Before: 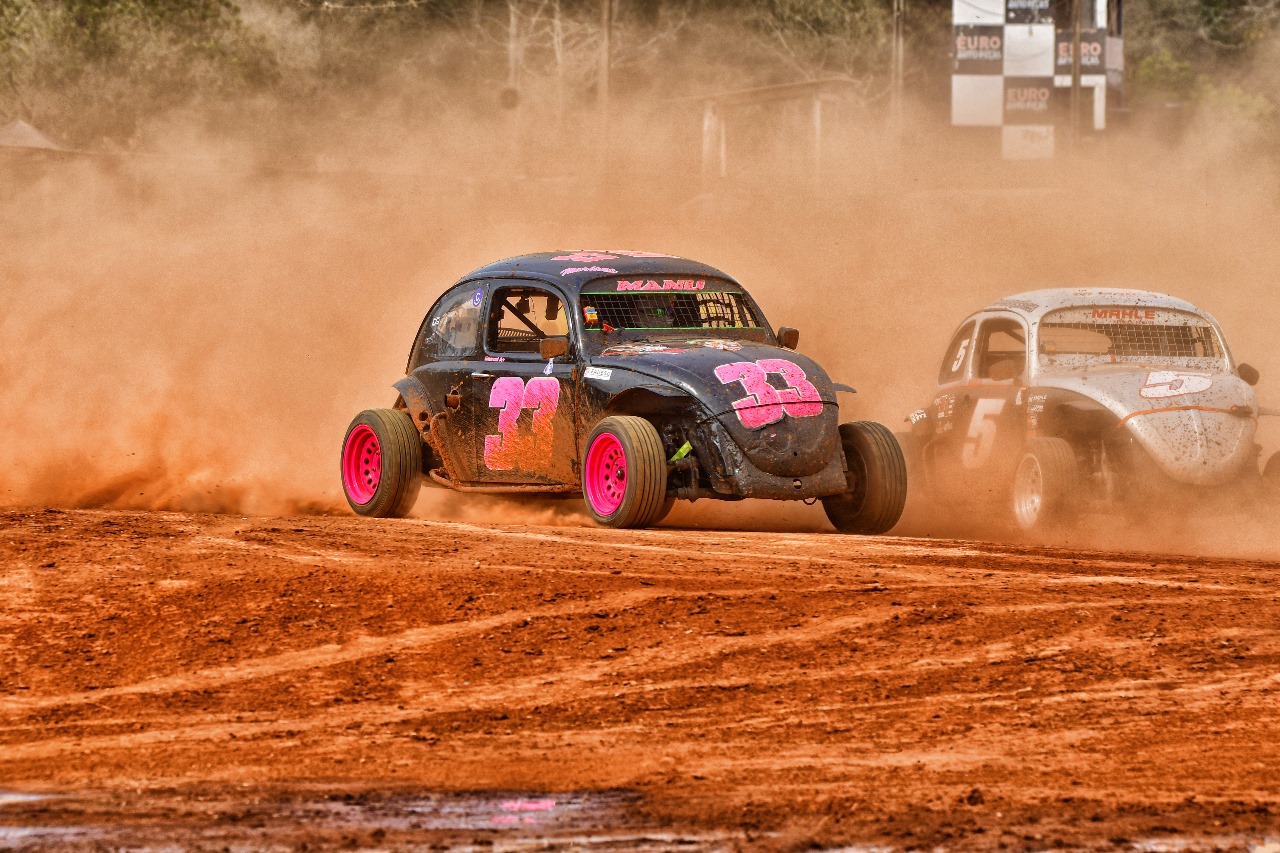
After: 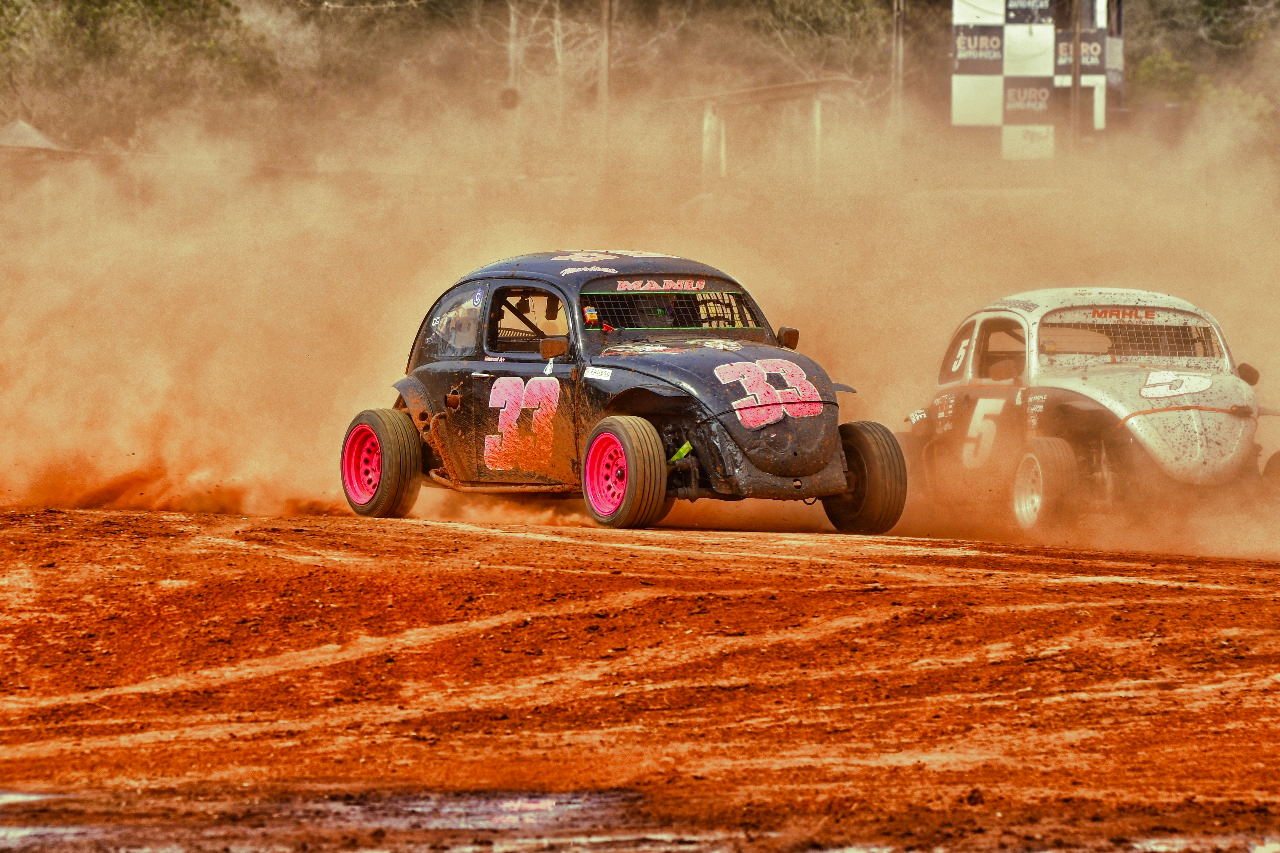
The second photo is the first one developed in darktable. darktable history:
vibrance: vibrance 78%
white balance: red 0.983, blue 1.036
split-toning: shadows › hue 290.82°, shadows › saturation 0.34, highlights › saturation 0.38, balance 0, compress 50%
